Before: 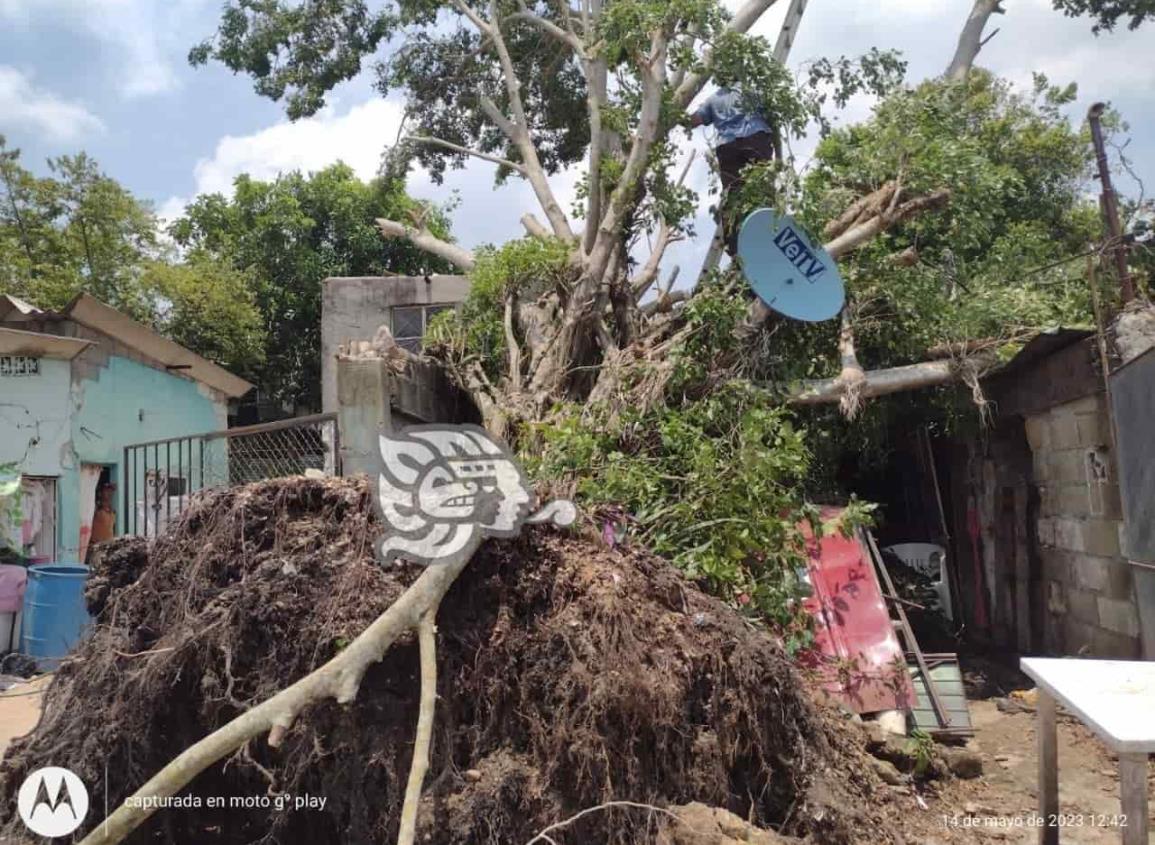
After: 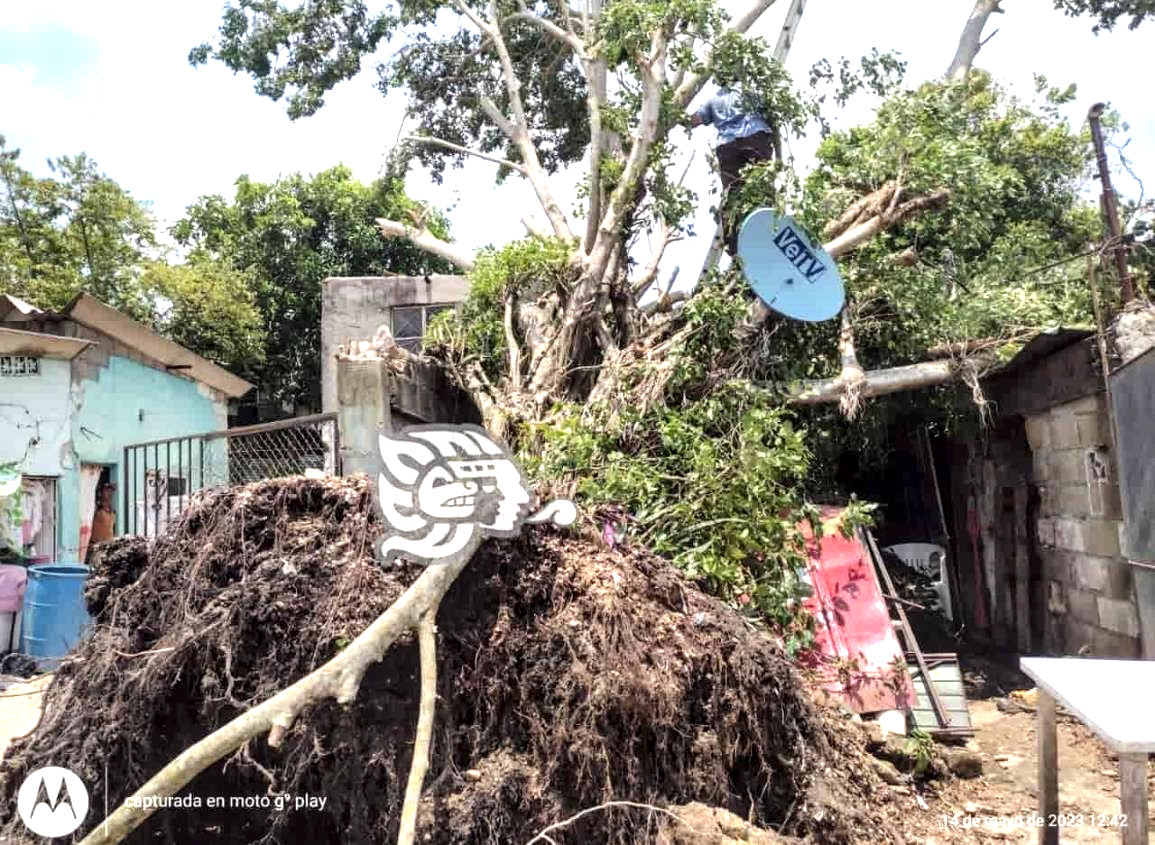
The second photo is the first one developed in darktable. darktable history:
tone equalizer: -8 EV -0.769 EV, -7 EV -0.698 EV, -6 EV -0.619 EV, -5 EV -0.363 EV, -3 EV 0.381 EV, -2 EV 0.6 EV, -1 EV 0.697 EV, +0 EV 0.724 EV, mask exposure compensation -0.494 EV
exposure: exposure 0.289 EV, compensate highlight preservation false
local contrast: detail 142%
